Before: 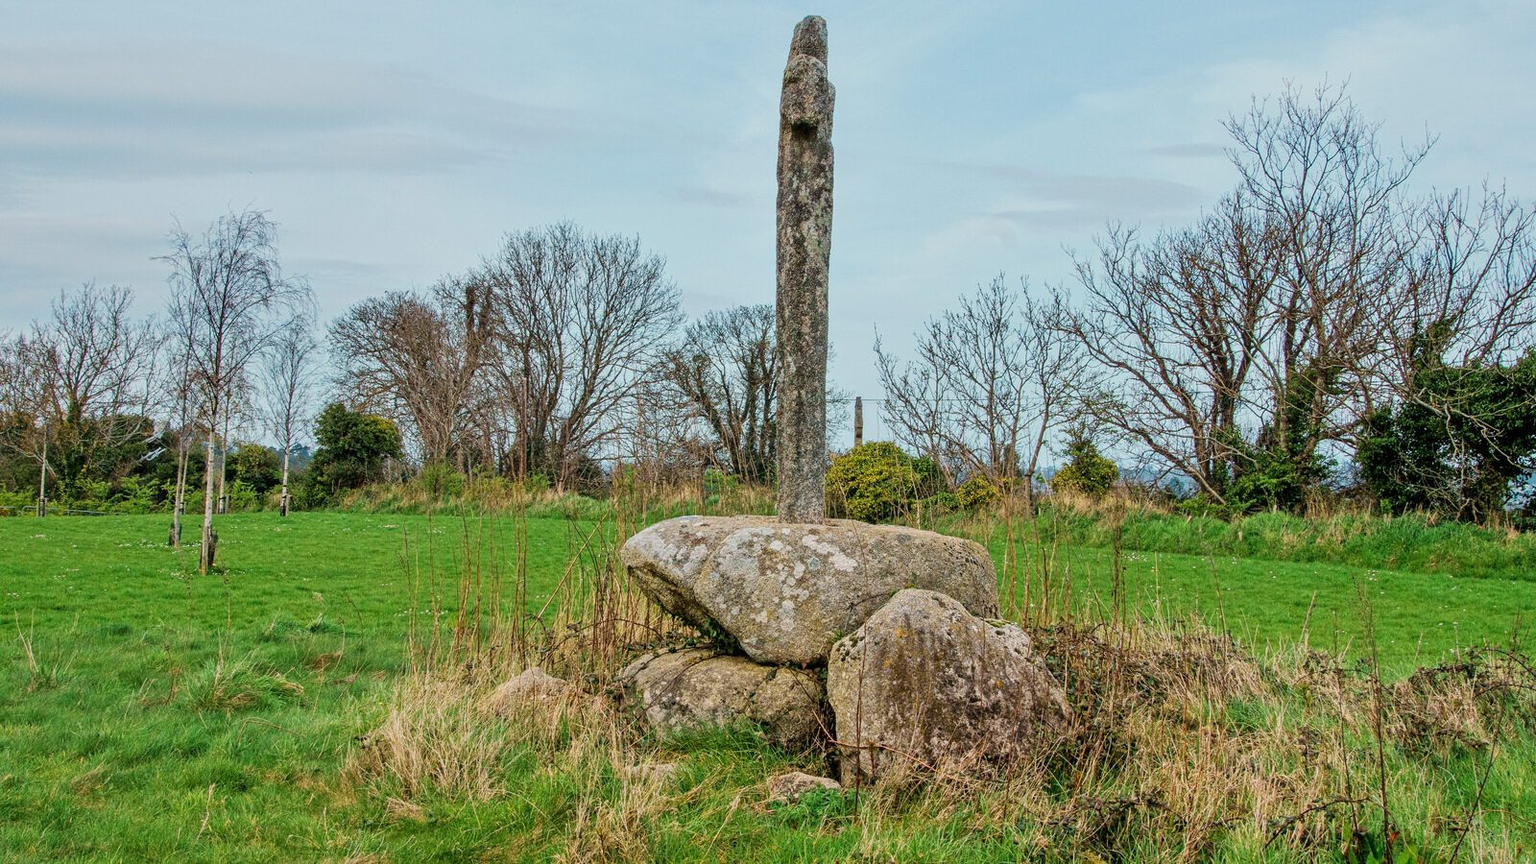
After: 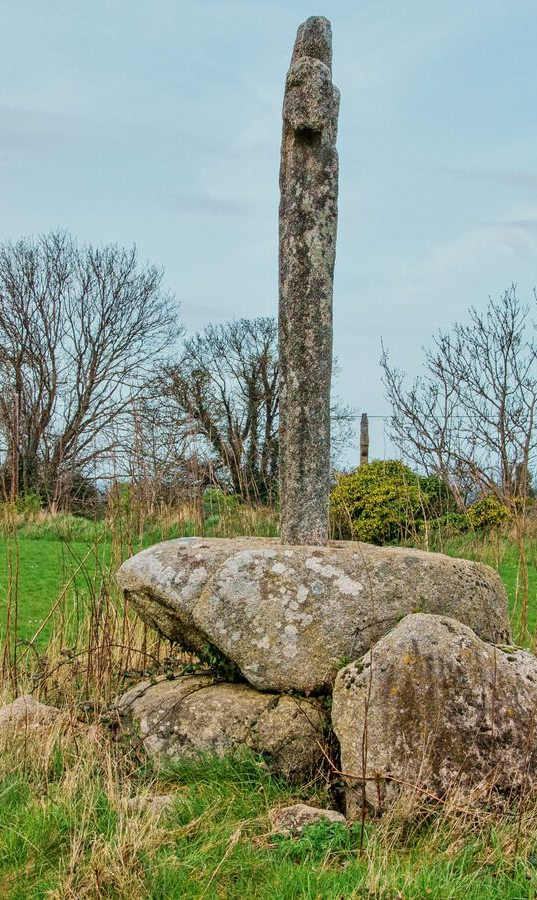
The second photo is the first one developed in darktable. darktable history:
crop: left 33.16%, right 33.251%
